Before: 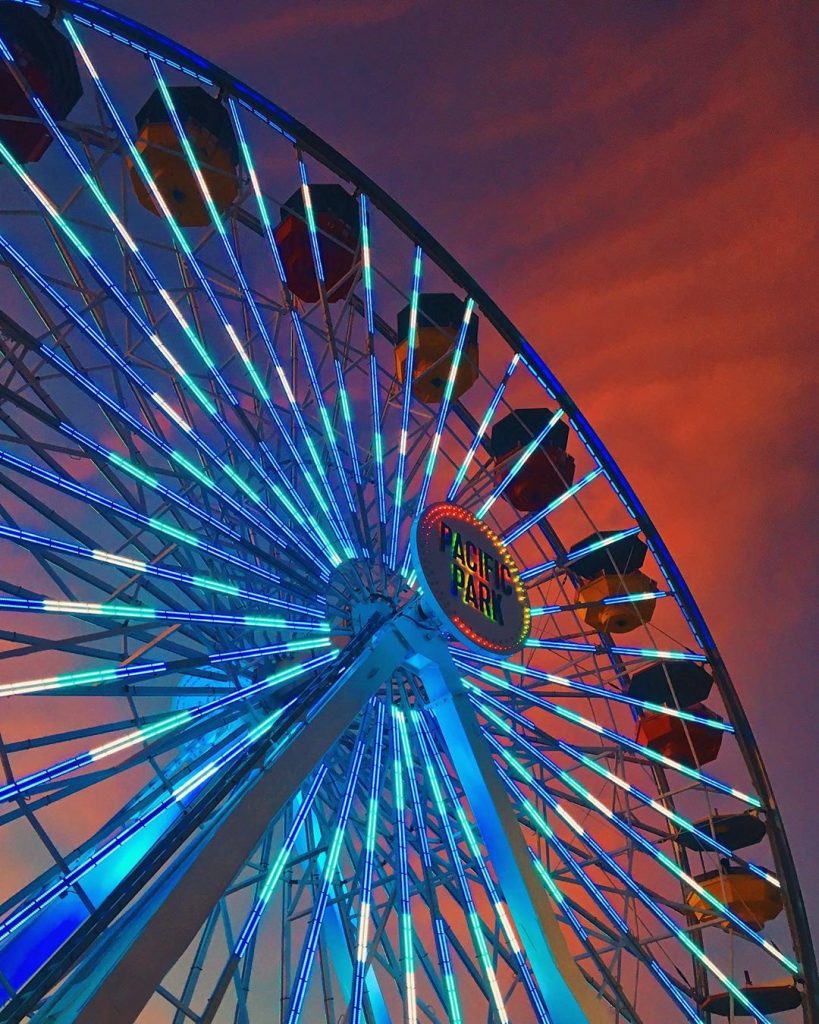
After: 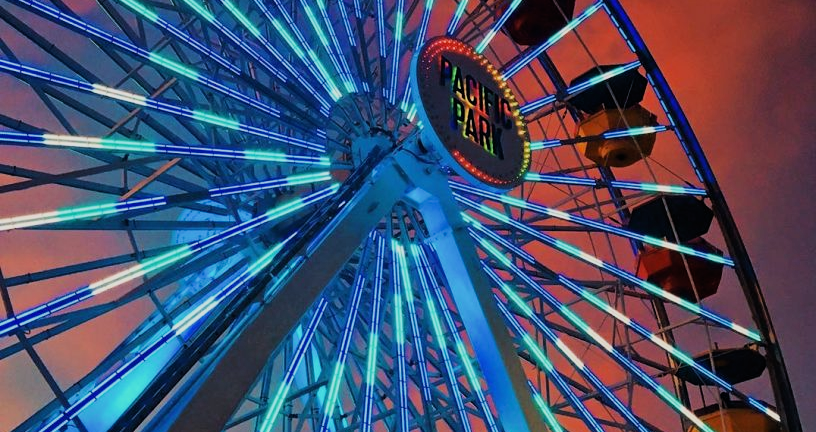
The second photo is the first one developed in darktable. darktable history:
crop: top 45.551%, bottom 12.262%
filmic rgb: black relative exposure -7.65 EV, white relative exposure 4.56 EV, hardness 3.61, contrast 1.25
